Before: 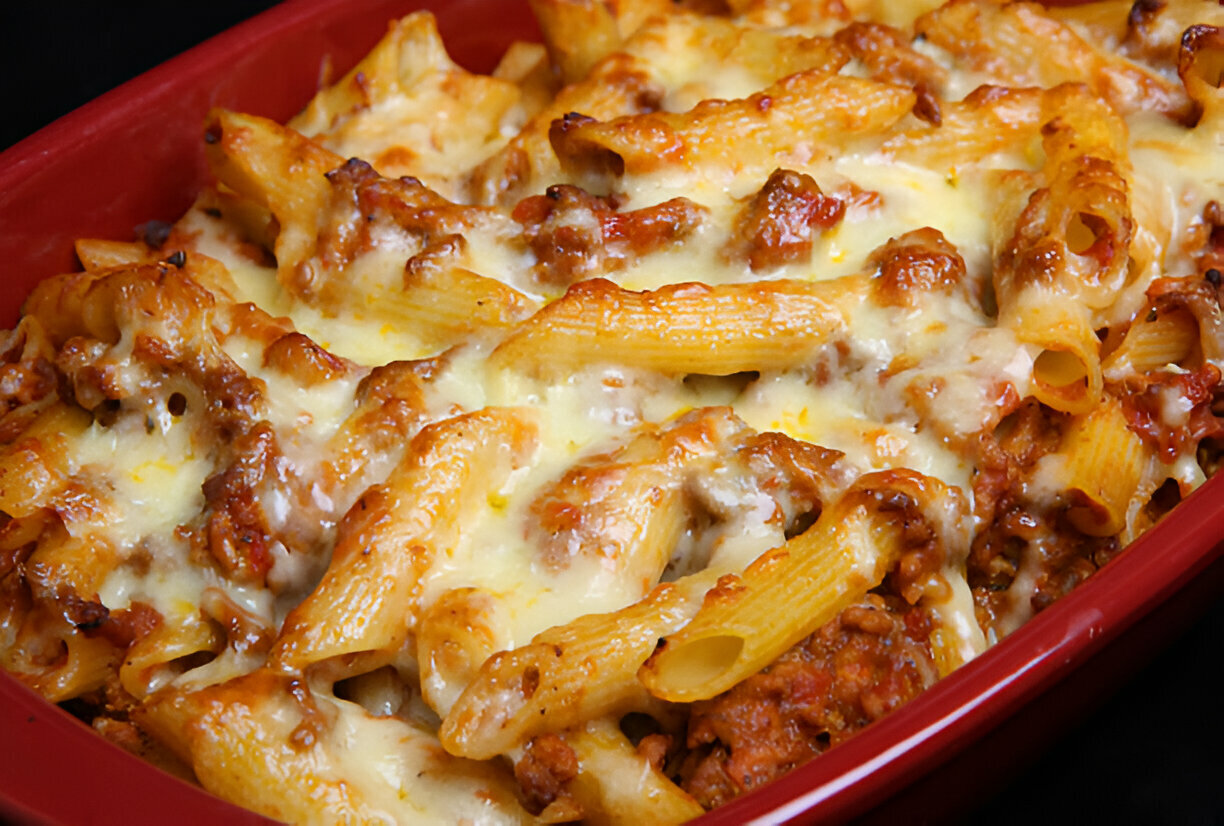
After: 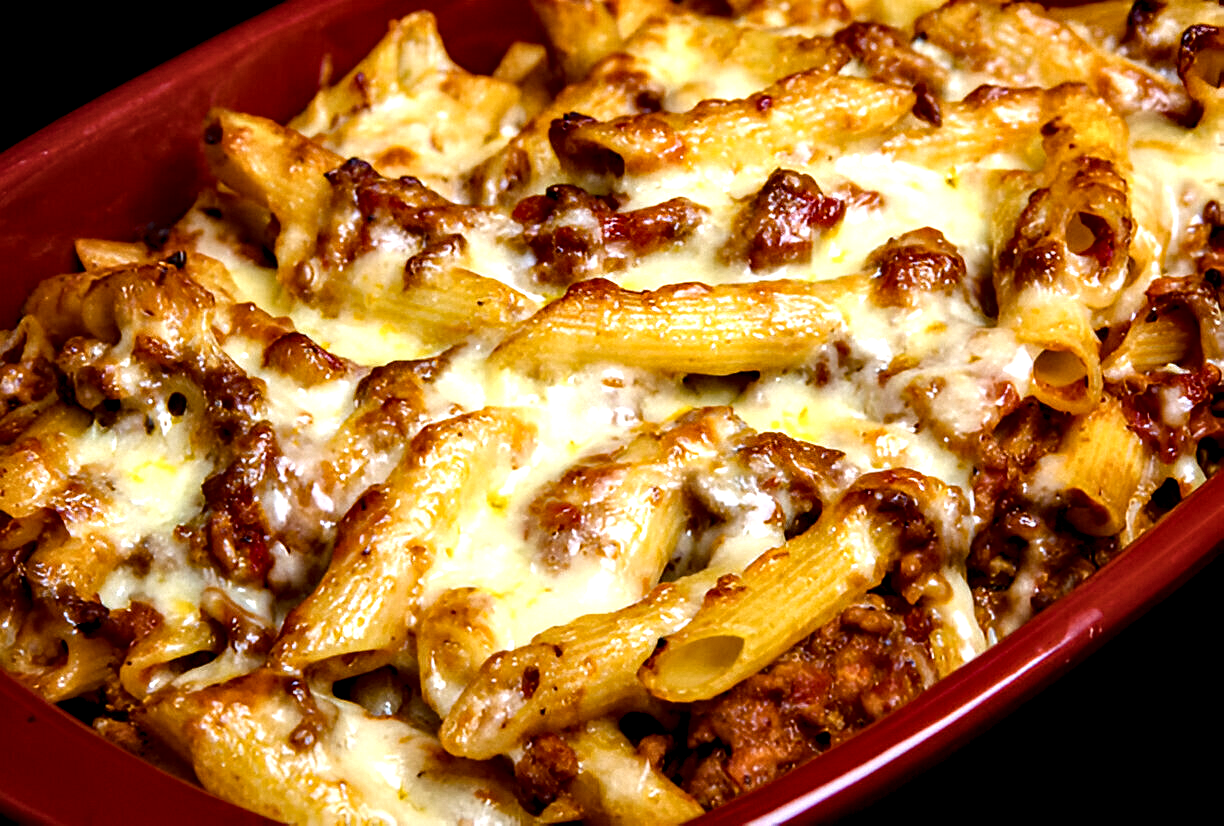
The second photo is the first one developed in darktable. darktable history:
local contrast: highlights 19%, detail 186%
color balance: on, module defaults
color balance rgb: shadows lift › luminance -20%, power › hue 72.24°, highlights gain › luminance 15%, global offset › hue 171.6°, perceptual saturation grading › highlights -15%, perceptual saturation grading › shadows 25%, global vibrance 35%, contrast 10%
haze removal: compatibility mode true, adaptive false
